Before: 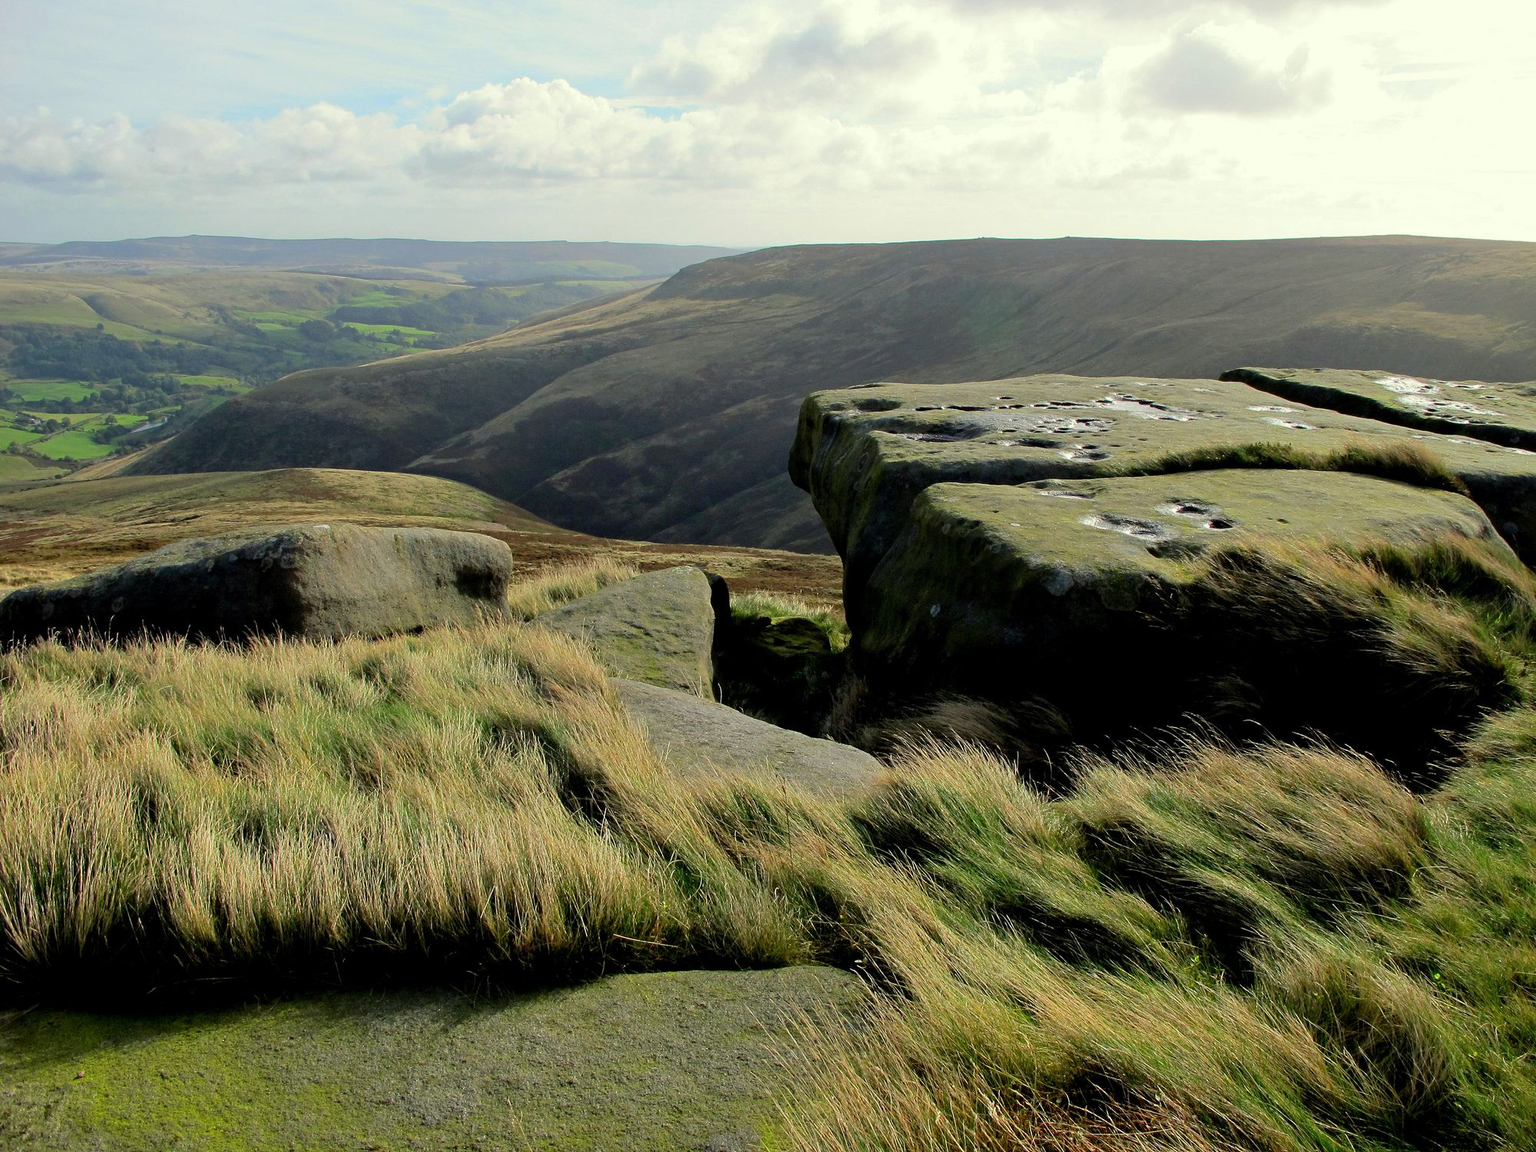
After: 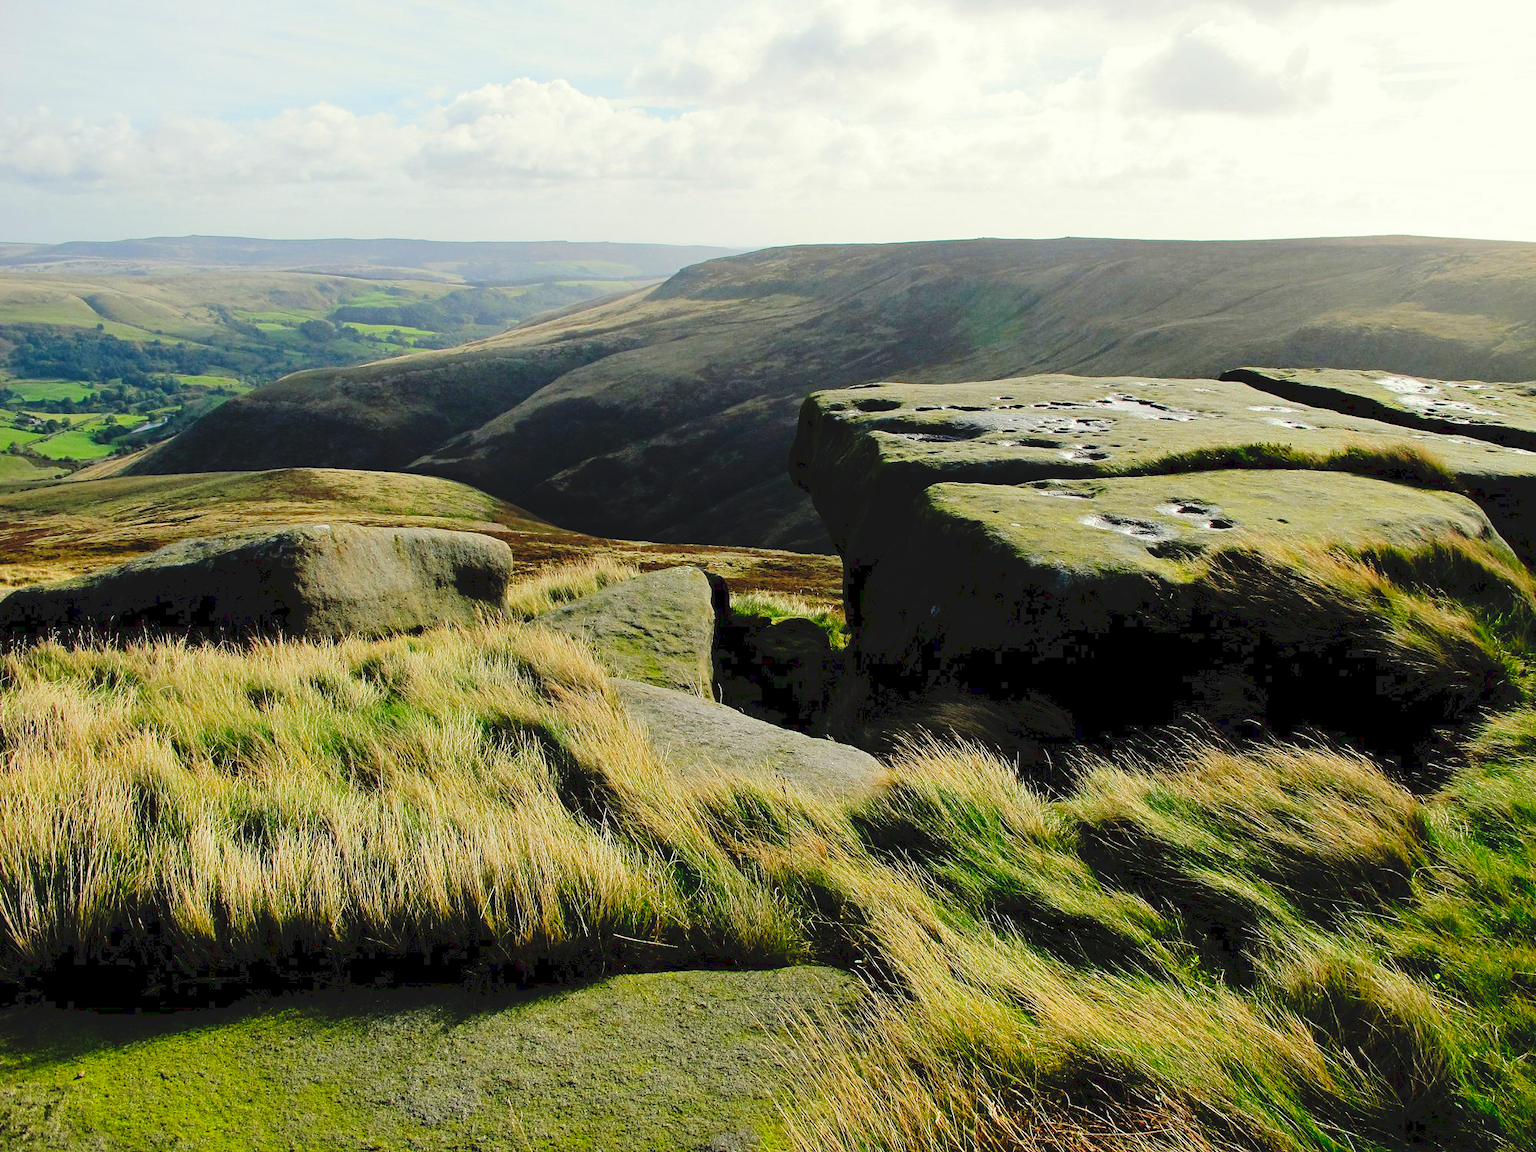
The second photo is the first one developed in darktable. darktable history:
tone curve: curves: ch0 [(0, 0) (0.003, 0.084) (0.011, 0.084) (0.025, 0.084) (0.044, 0.084) (0.069, 0.085) (0.1, 0.09) (0.136, 0.1) (0.177, 0.119) (0.224, 0.144) (0.277, 0.205) (0.335, 0.298) (0.399, 0.417) (0.468, 0.525) (0.543, 0.631) (0.623, 0.72) (0.709, 0.8) (0.801, 0.867) (0.898, 0.934) (1, 1)], preserve colors none
